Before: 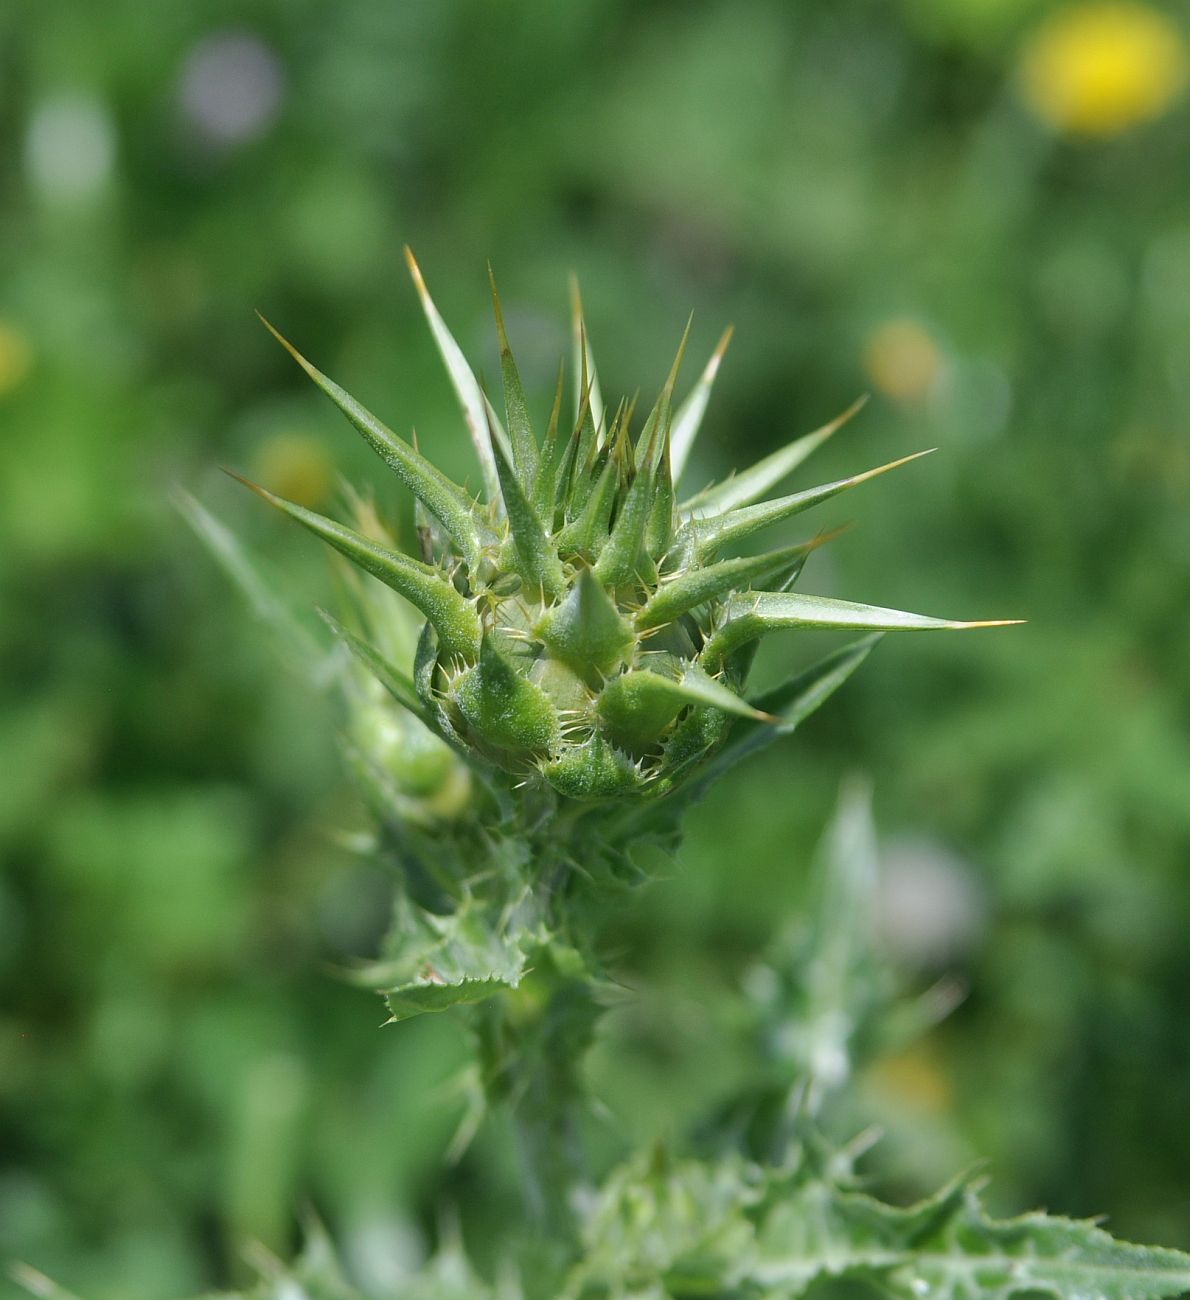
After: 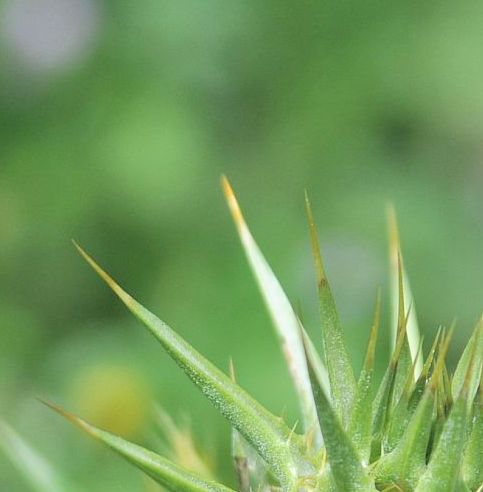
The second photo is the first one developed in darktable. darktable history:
crop: left 15.452%, top 5.459%, right 43.956%, bottom 56.62%
contrast brightness saturation: contrast 0.1, brightness 0.3, saturation 0.14
